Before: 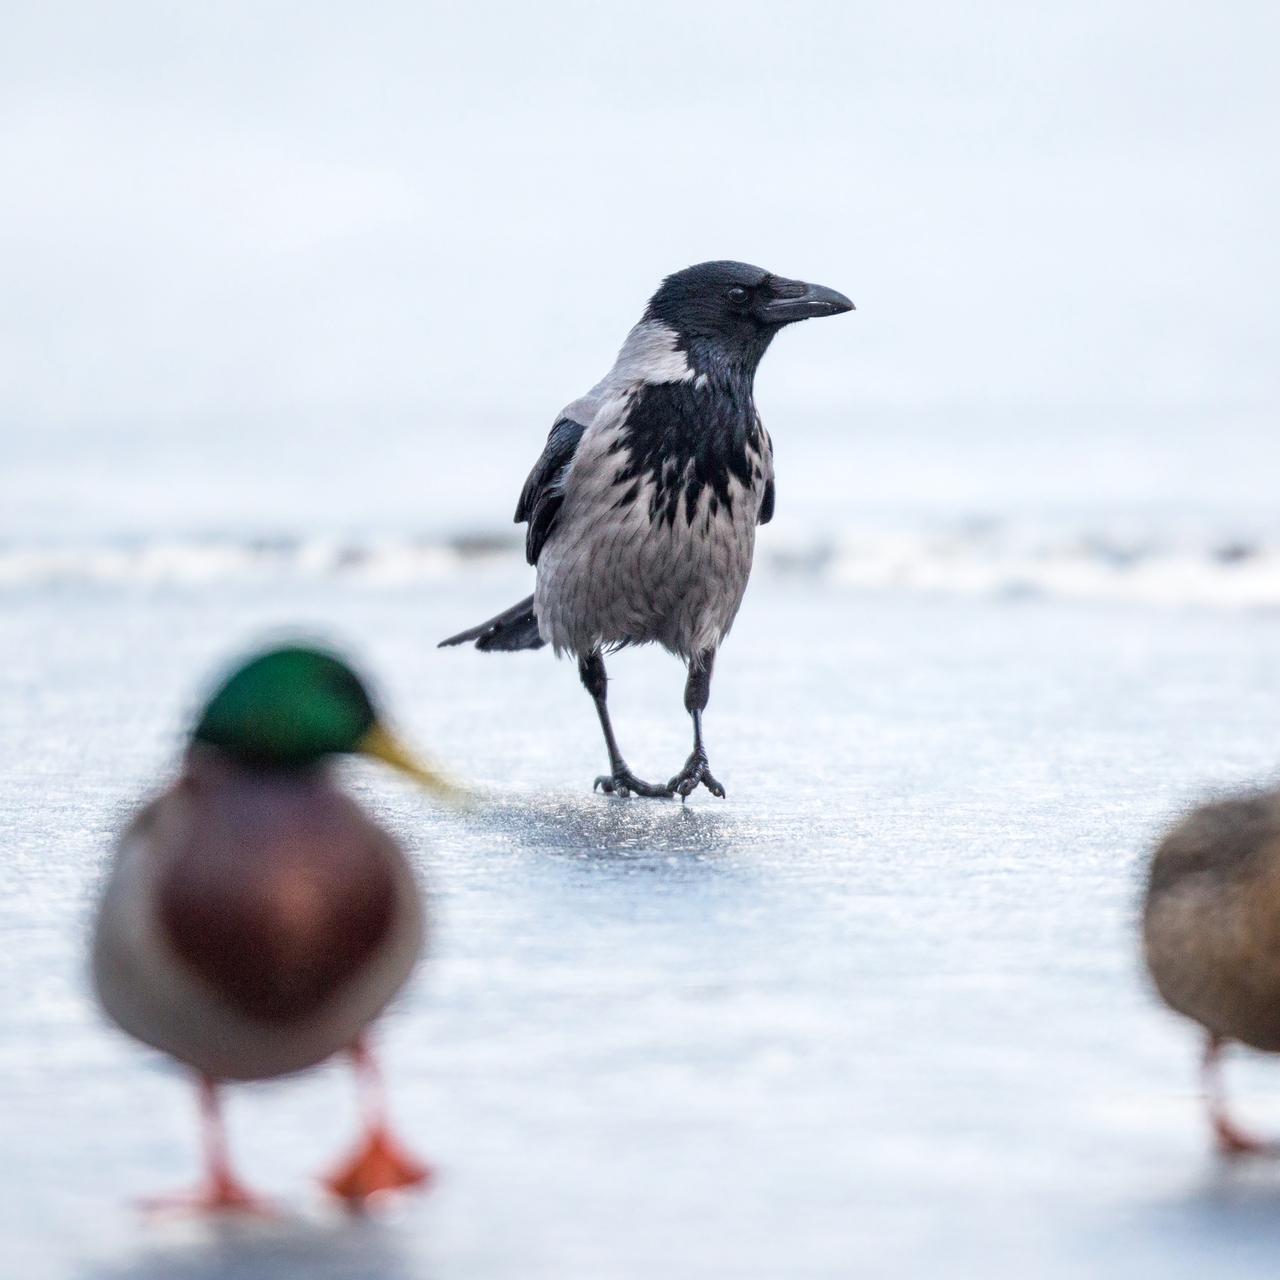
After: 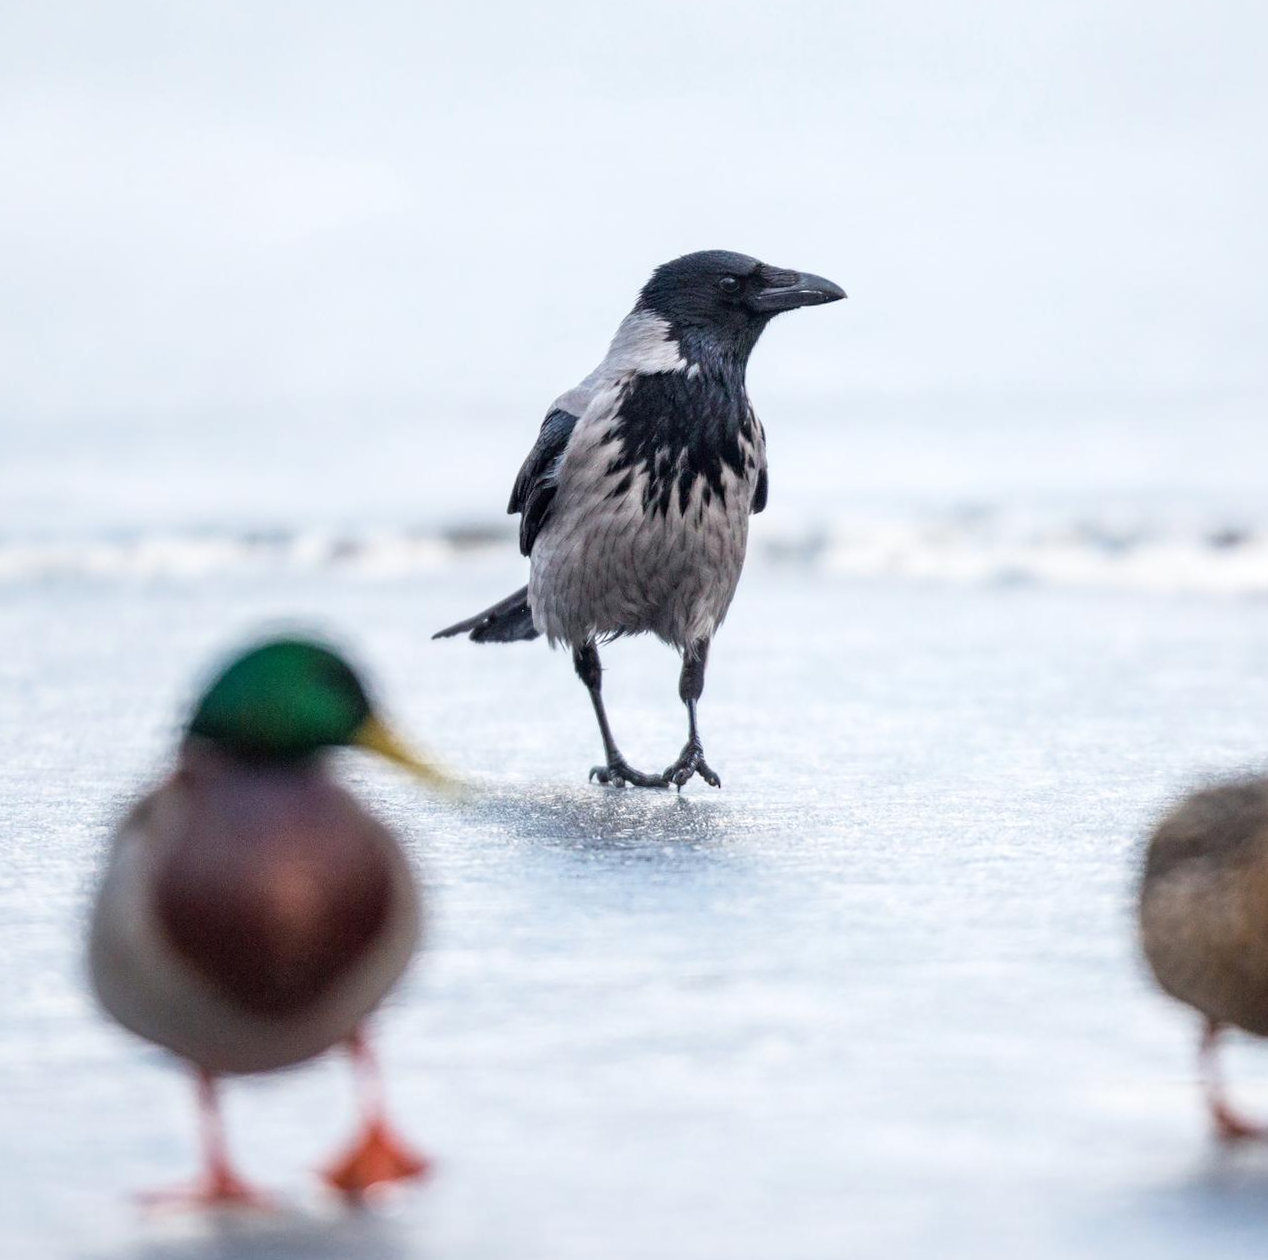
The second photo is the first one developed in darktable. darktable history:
rotate and perspective: rotation -0.45°, automatic cropping original format, crop left 0.008, crop right 0.992, crop top 0.012, crop bottom 0.988
tone equalizer: -7 EV 0.13 EV, smoothing diameter 25%, edges refinement/feathering 10, preserve details guided filter
